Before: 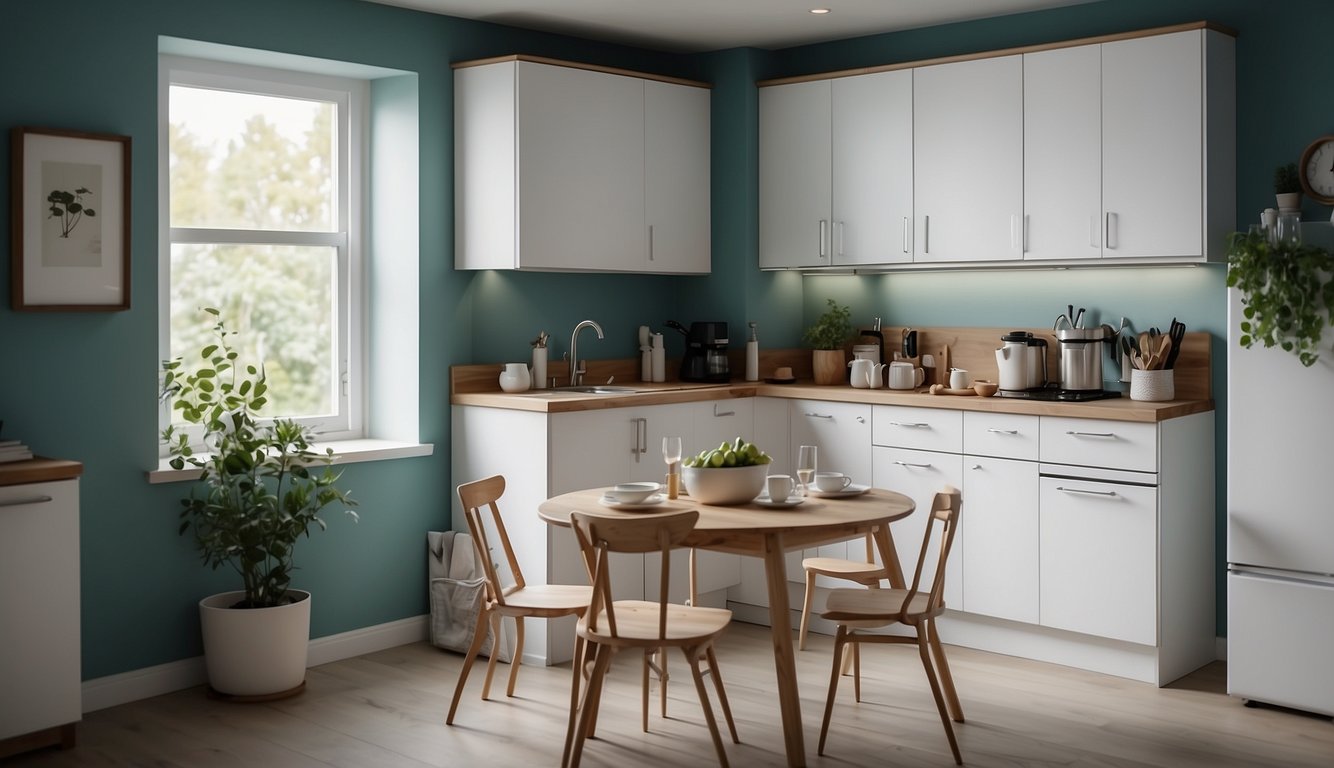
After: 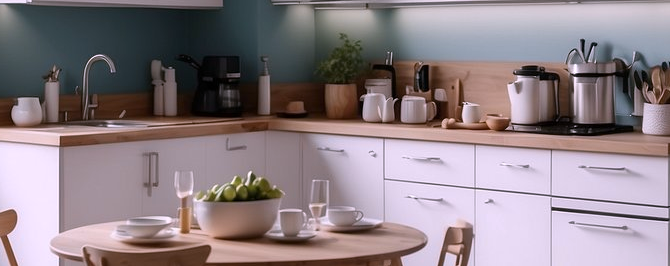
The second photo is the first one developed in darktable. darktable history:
crop: left 36.607%, top 34.735%, right 13.146%, bottom 30.611%
white balance: red 1.066, blue 1.119
